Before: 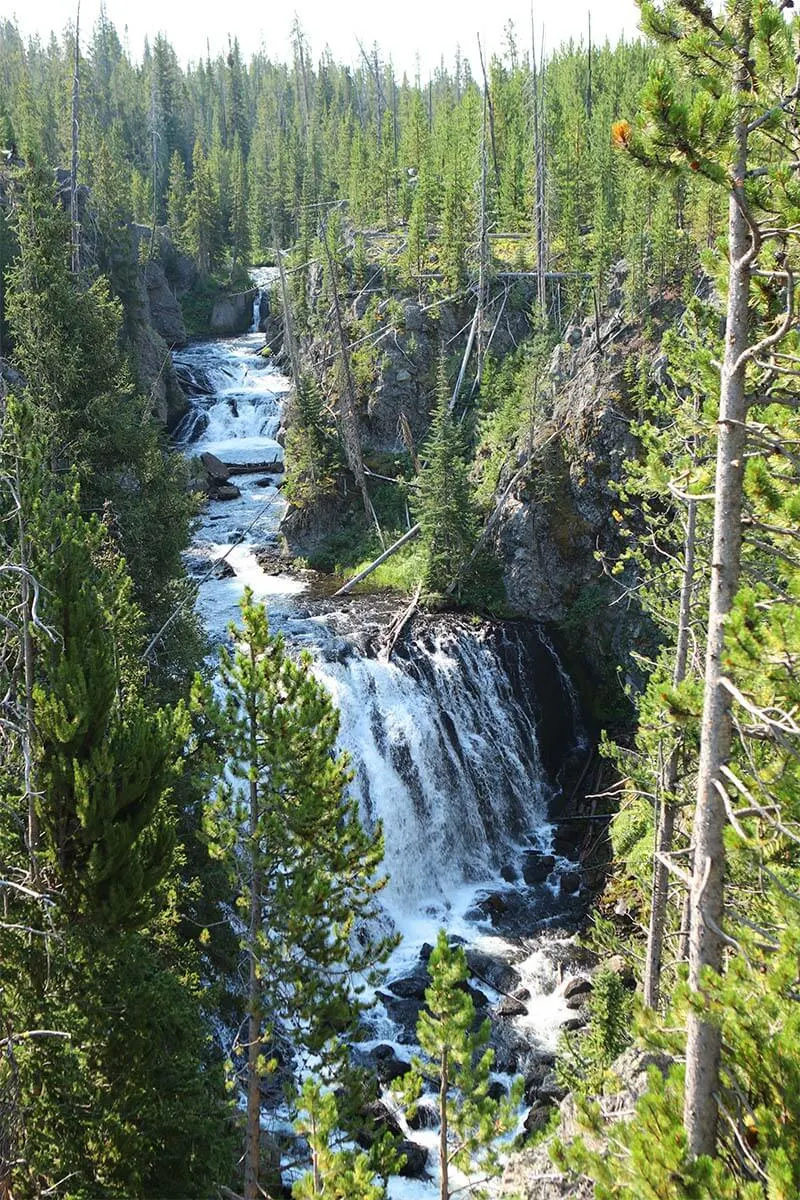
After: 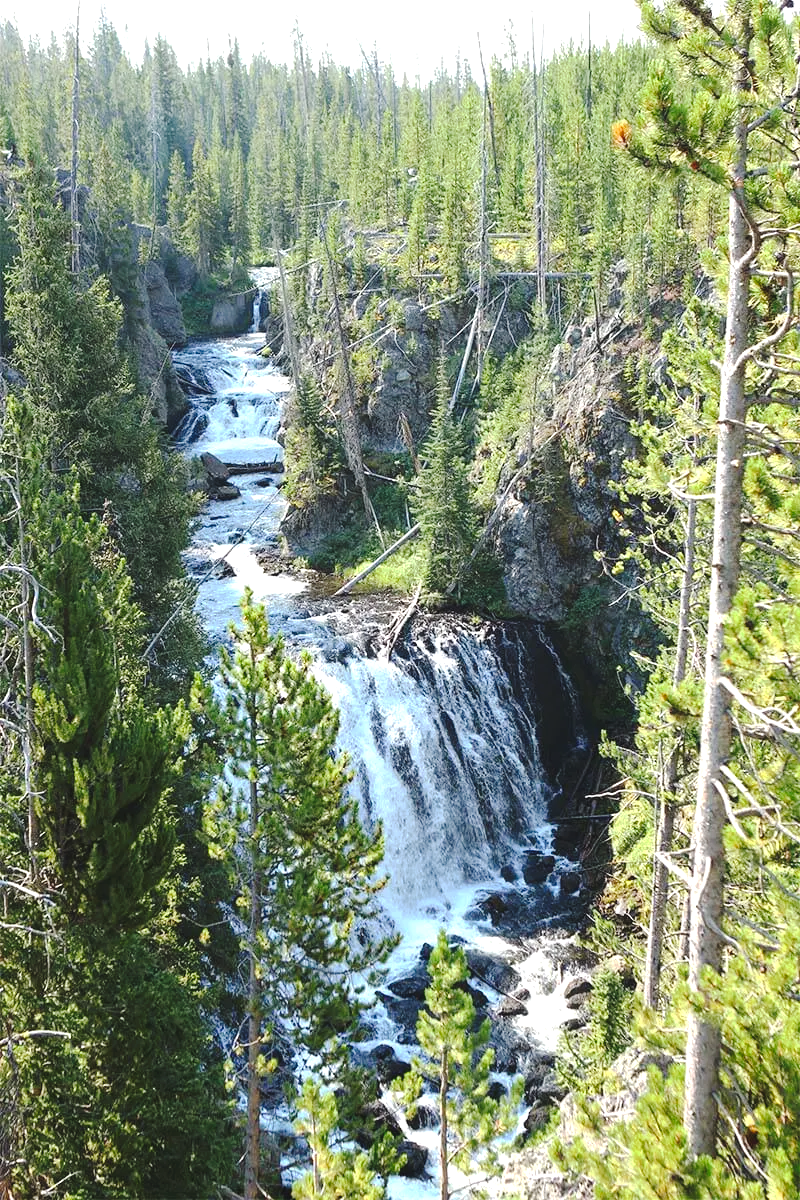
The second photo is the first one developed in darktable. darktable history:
tone curve: curves: ch0 [(0, 0) (0.003, 0.054) (0.011, 0.058) (0.025, 0.069) (0.044, 0.087) (0.069, 0.1) (0.1, 0.123) (0.136, 0.152) (0.177, 0.183) (0.224, 0.234) (0.277, 0.291) (0.335, 0.367) (0.399, 0.441) (0.468, 0.524) (0.543, 0.6) (0.623, 0.673) (0.709, 0.744) (0.801, 0.812) (0.898, 0.89) (1, 1)], preserve colors none
exposure: black level correction 0, exposure 0.5 EV, compensate highlight preservation false
